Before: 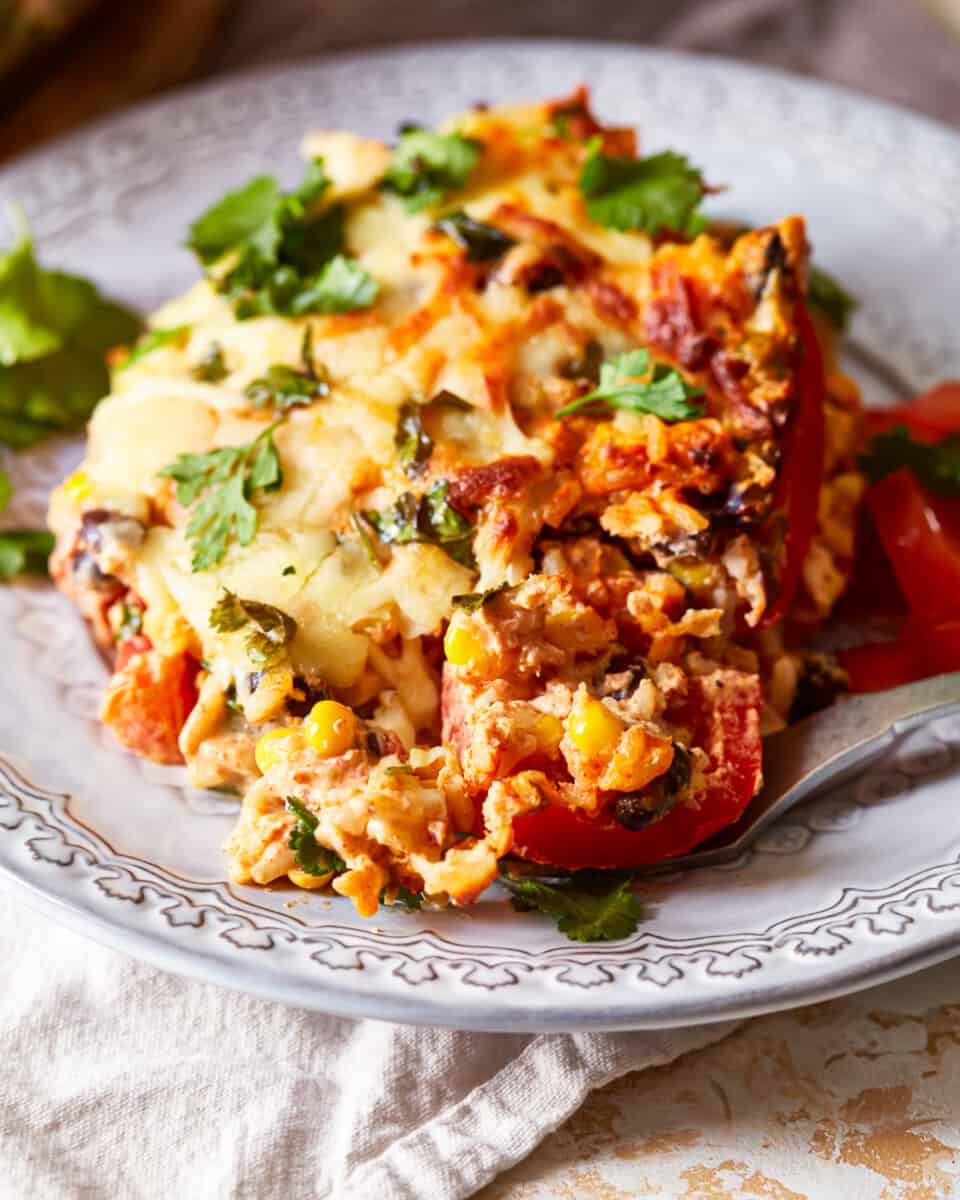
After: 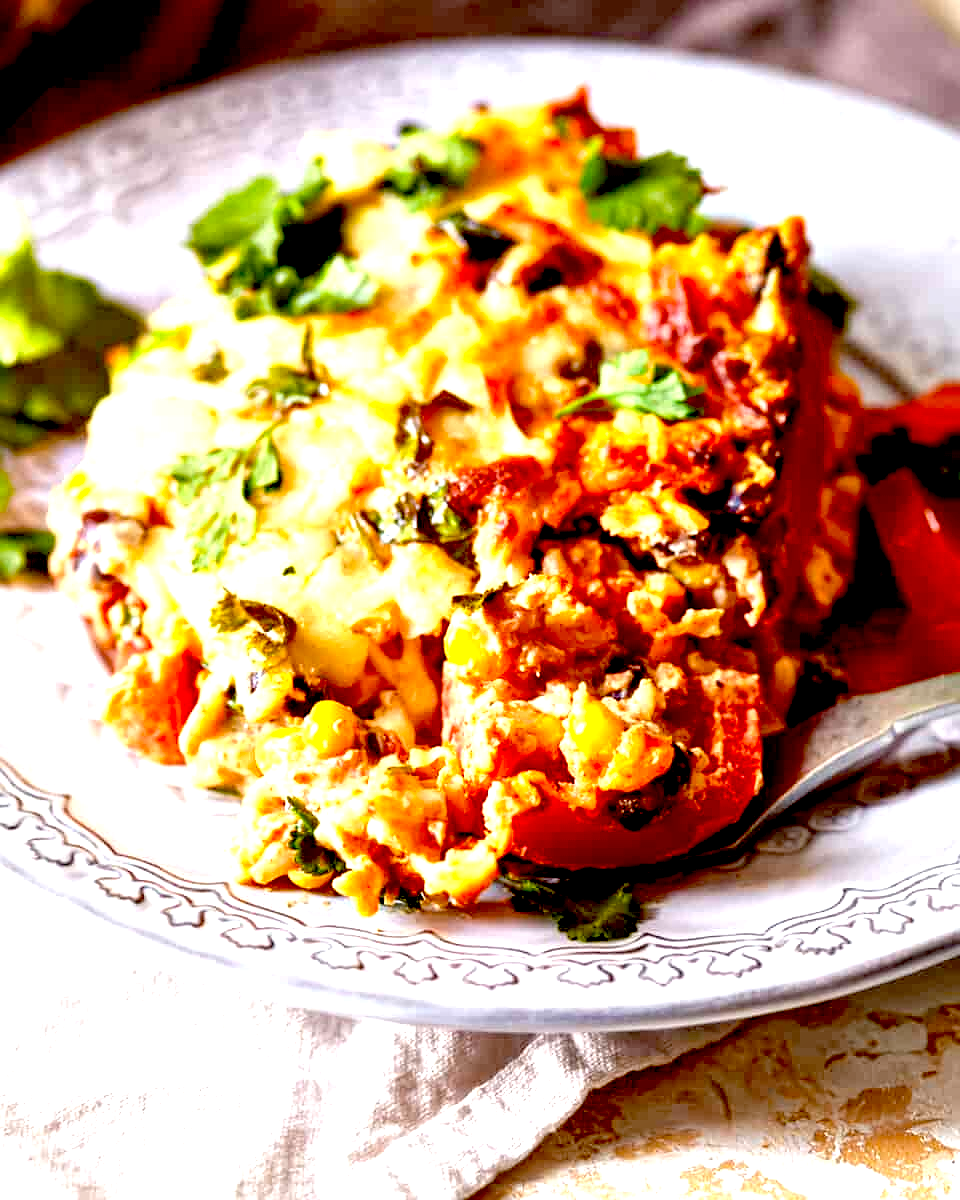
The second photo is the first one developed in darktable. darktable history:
sharpen: radius 1
exposure: black level correction 0.035, exposure 0.9 EV, compensate highlight preservation false
local contrast: highlights 100%, shadows 100%, detail 120%, midtone range 0.2
